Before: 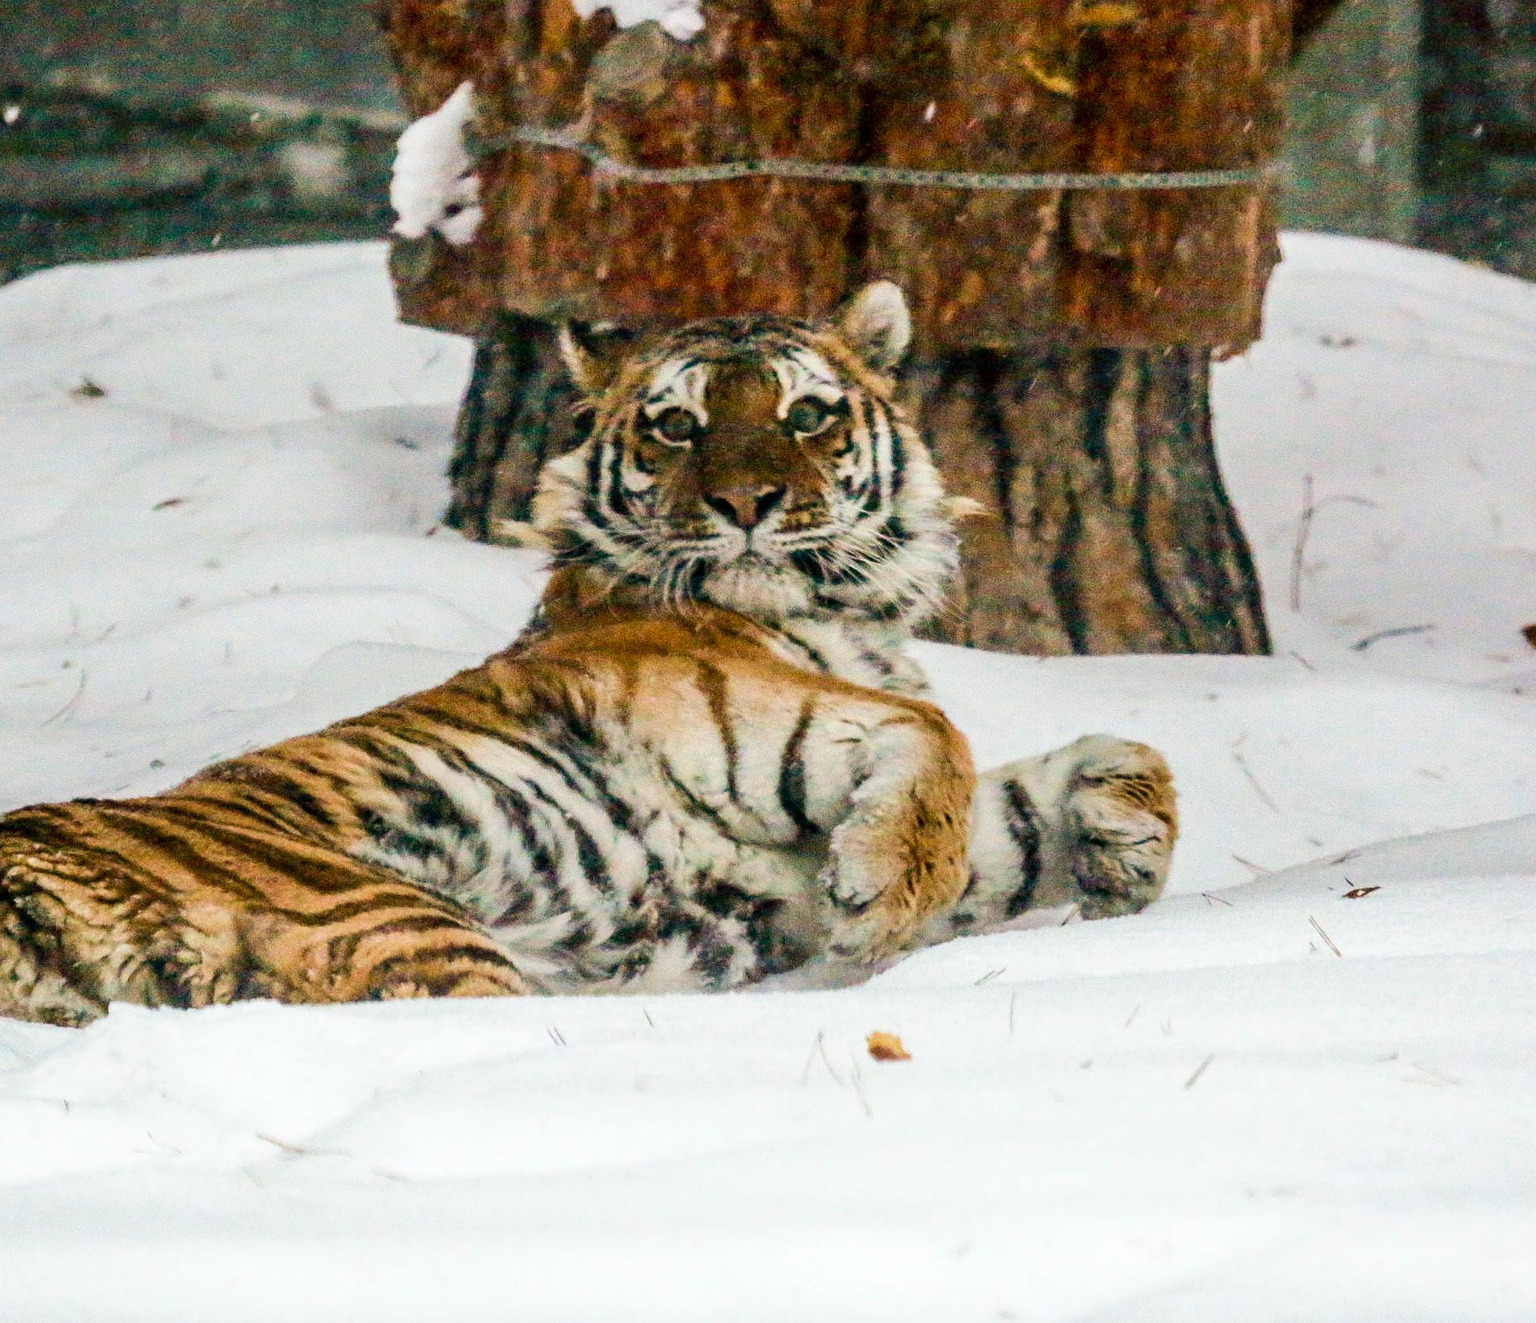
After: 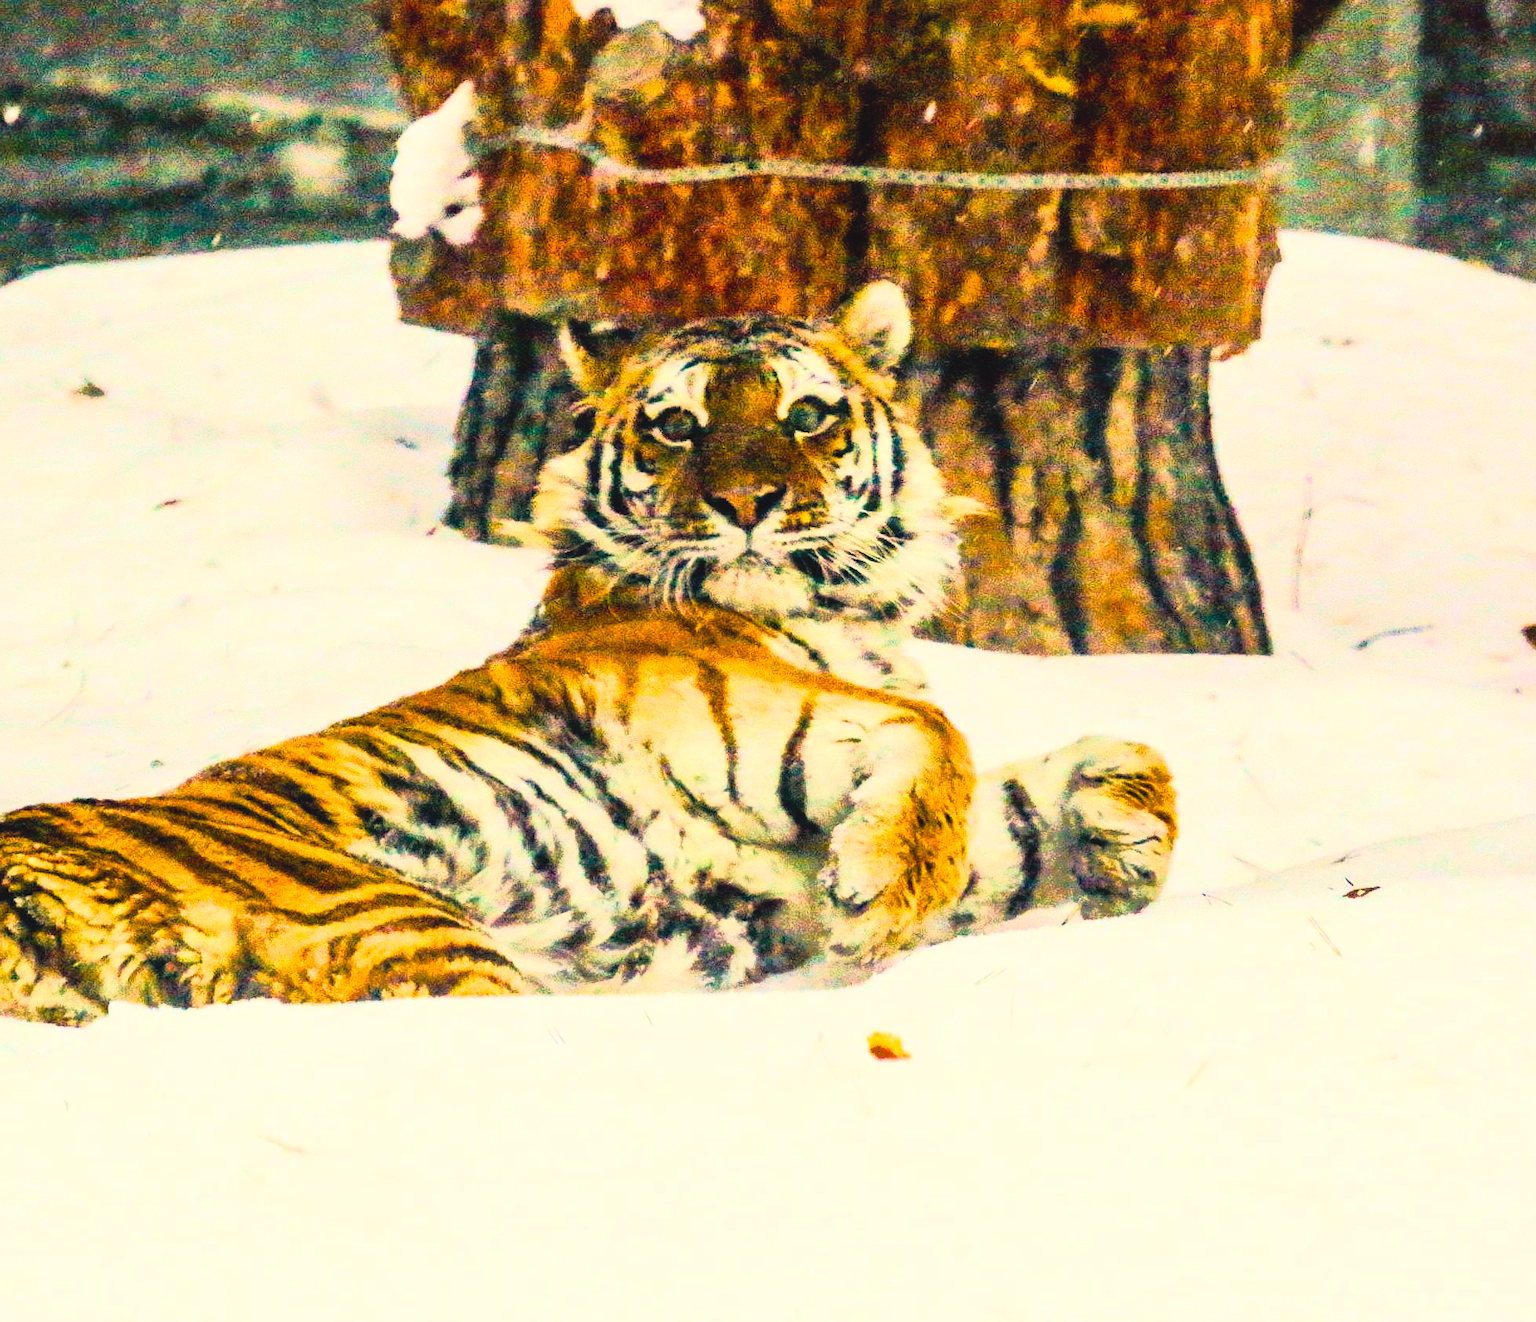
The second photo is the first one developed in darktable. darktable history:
levels: mode automatic
color balance rgb: shadows lift › chroma 3%, shadows lift › hue 280.8°, power › hue 330°, highlights gain › chroma 3%, highlights gain › hue 75.6°, global offset › luminance 1.5%, perceptual saturation grading › global saturation 20%, perceptual saturation grading › highlights -25%, perceptual saturation grading › shadows 50%, global vibrance 30%
rgb curve: curves: ch0 [(0, 0) (0.21, 0.15) (0.24, 0.21) (0.5, 0.75) (0.75, 0.96) (0.89, 0.99) (1, 1)]; ch1 [(0, 0.02) (0.21, 0.13) (0.25, 0.2) (0.5, 0.67) (0.75, 0.9) (0.89, 0.97) (1, 1)]; ch2 [(0, 0.02) (0.21, 0.13) (0.25, 0.2) (0.5, 0.67) (0.75, 0.9) (0.89, 0.97) (1, 1)], compensate middle gray true
white balance: red 1.009, blue 0.985
shadows and highlights: on, module defaults
